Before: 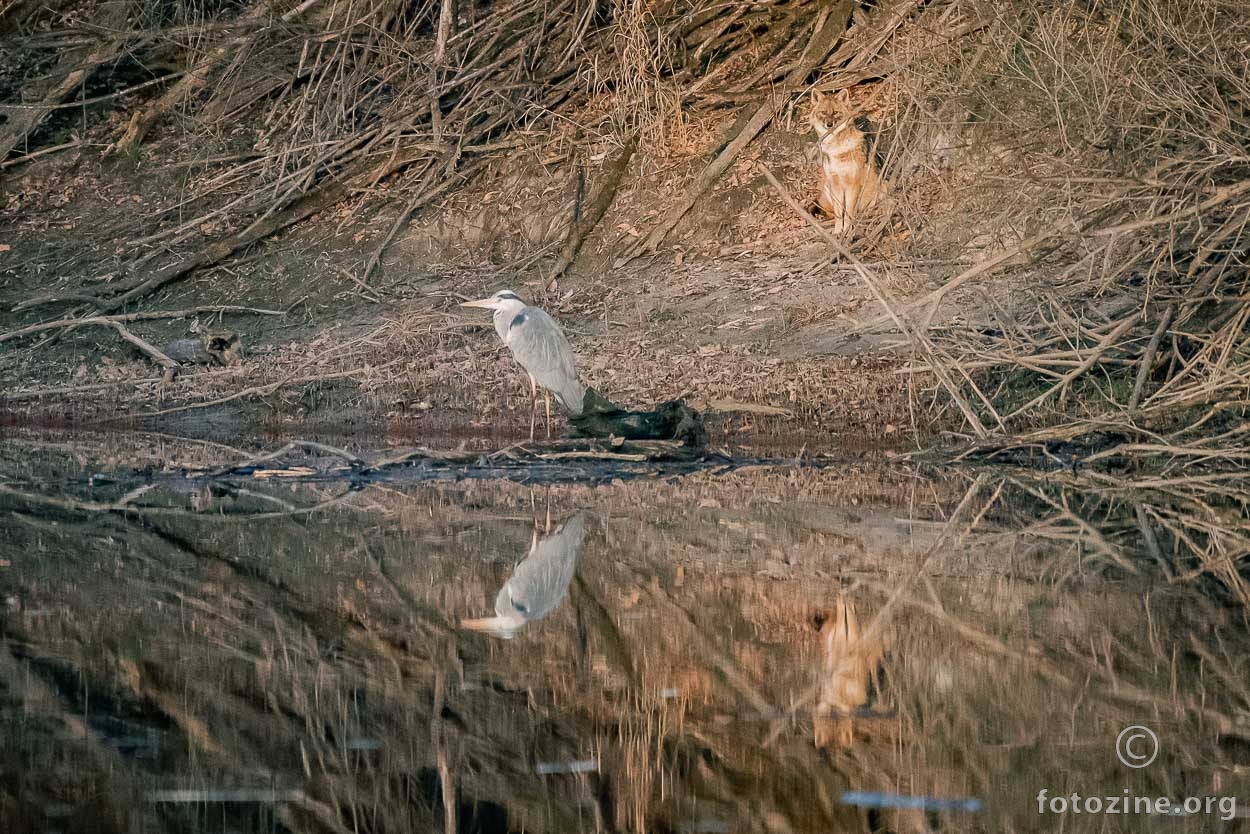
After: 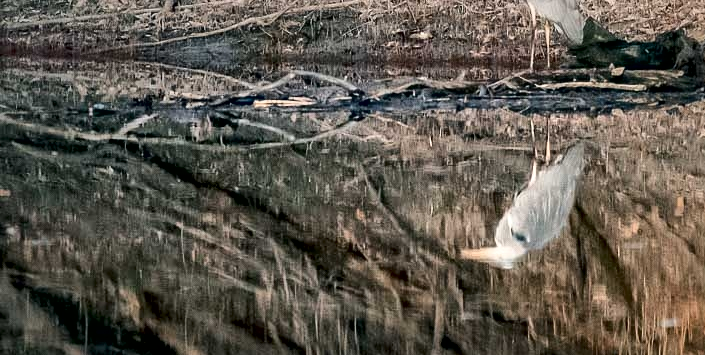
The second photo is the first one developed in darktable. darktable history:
local contrast: mode bilateral grid, contrast 44, coarseness 69, detail 214%, midtone range 0.2
crop: top 44.483%, right 43.593%, bottom 12.892%
